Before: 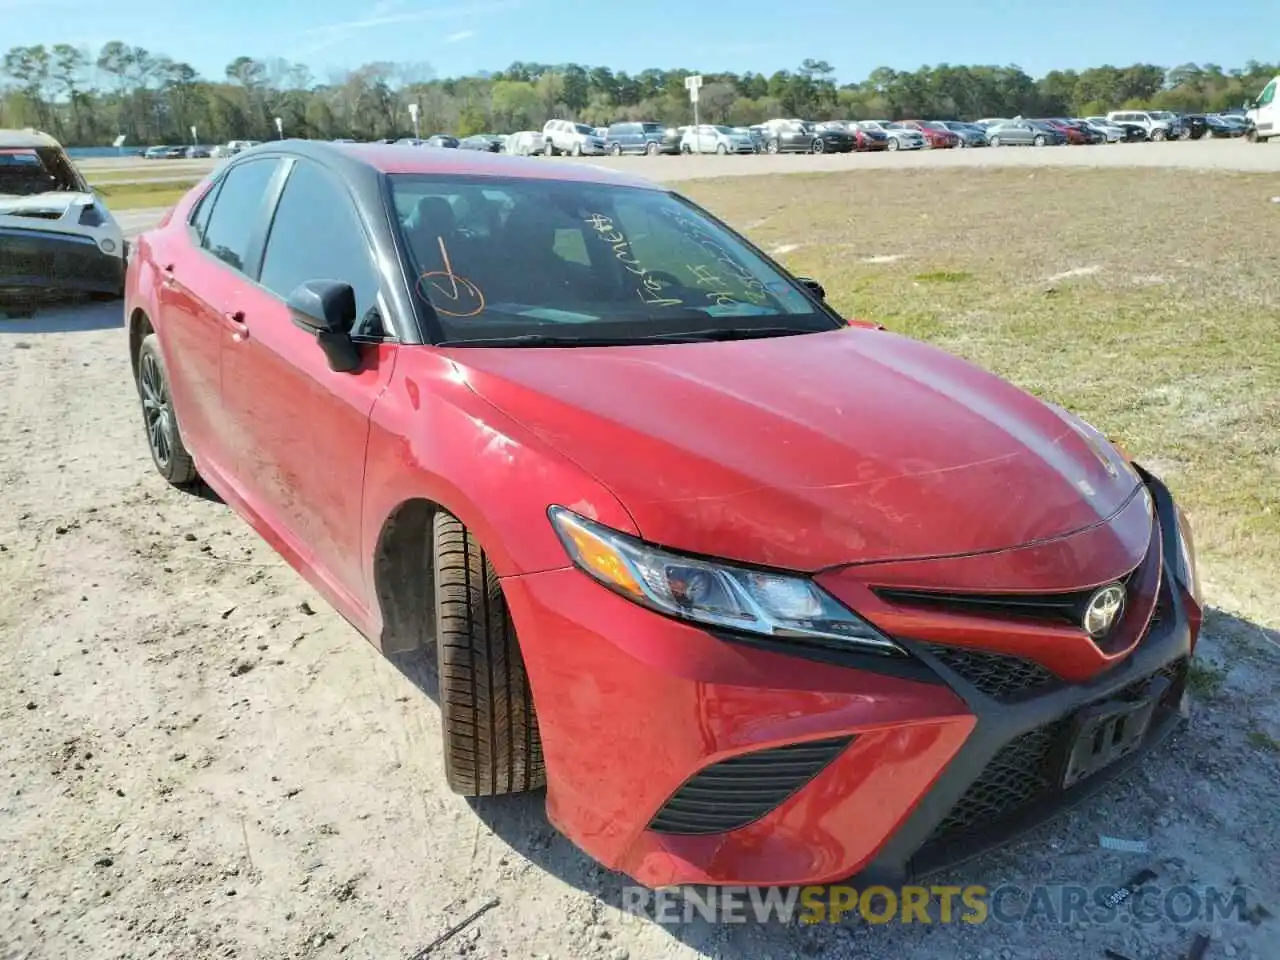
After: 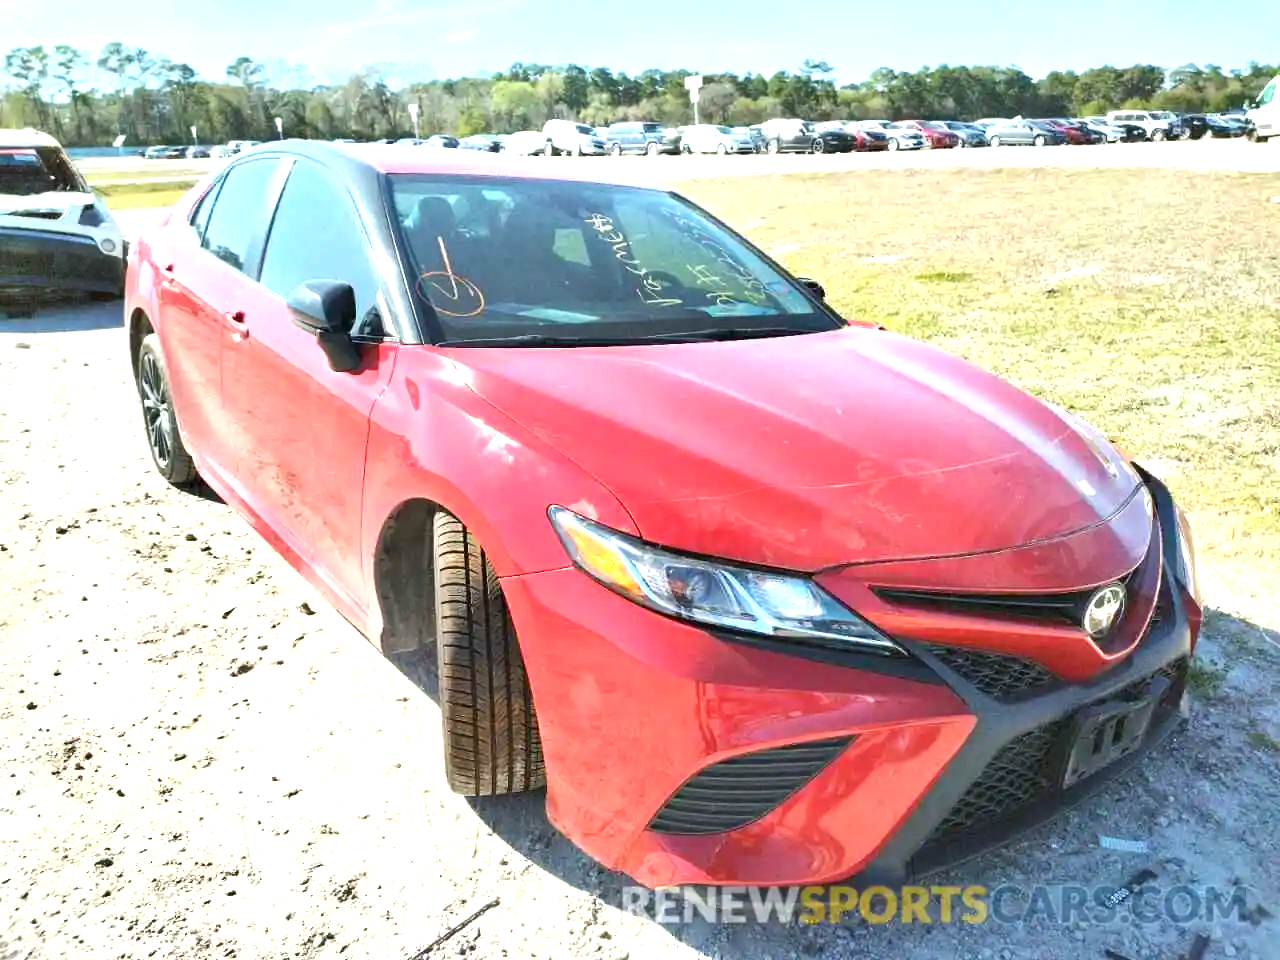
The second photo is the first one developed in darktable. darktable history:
exposure: black level correction 0, exposure 1.104 EV, compensate highlight preservation false
shadows and highlights: shadows 36.54, highlights -27.39, soften with gaussian
